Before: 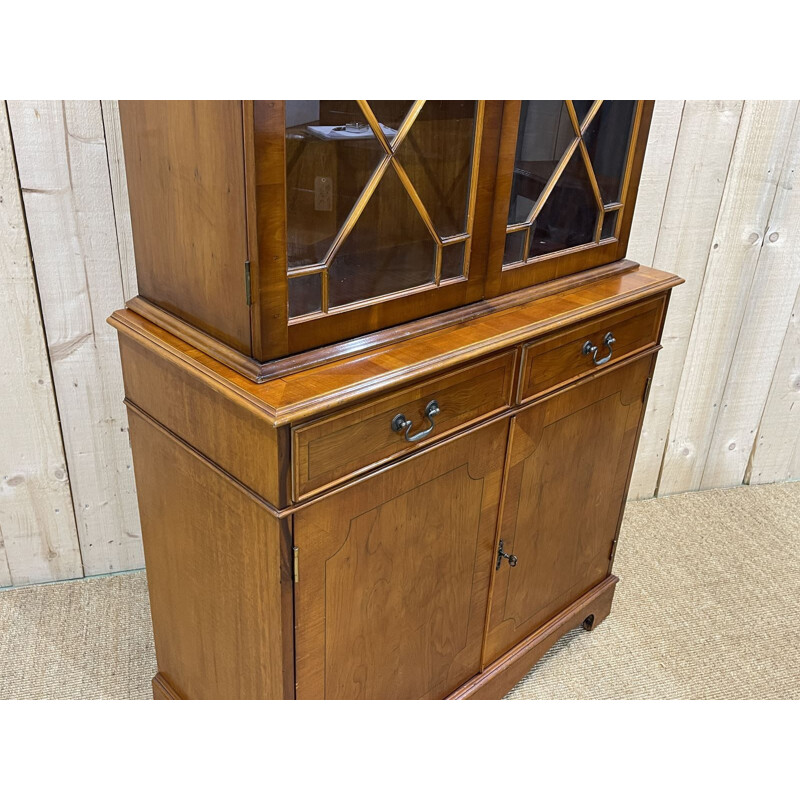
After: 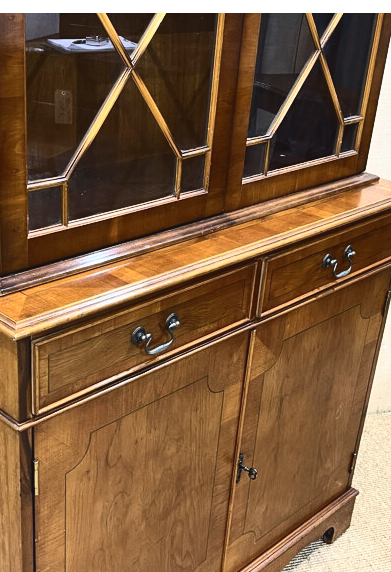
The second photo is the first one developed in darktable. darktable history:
crop: left 32.536%, top 10.991%, right 18.487%, bottom 17.482%
contrast brightness saturation: contrast 0.376, brightness 0.098
exposure: black level correction -0.007, exposure 0.072 EV, compensate highlight preservation false
